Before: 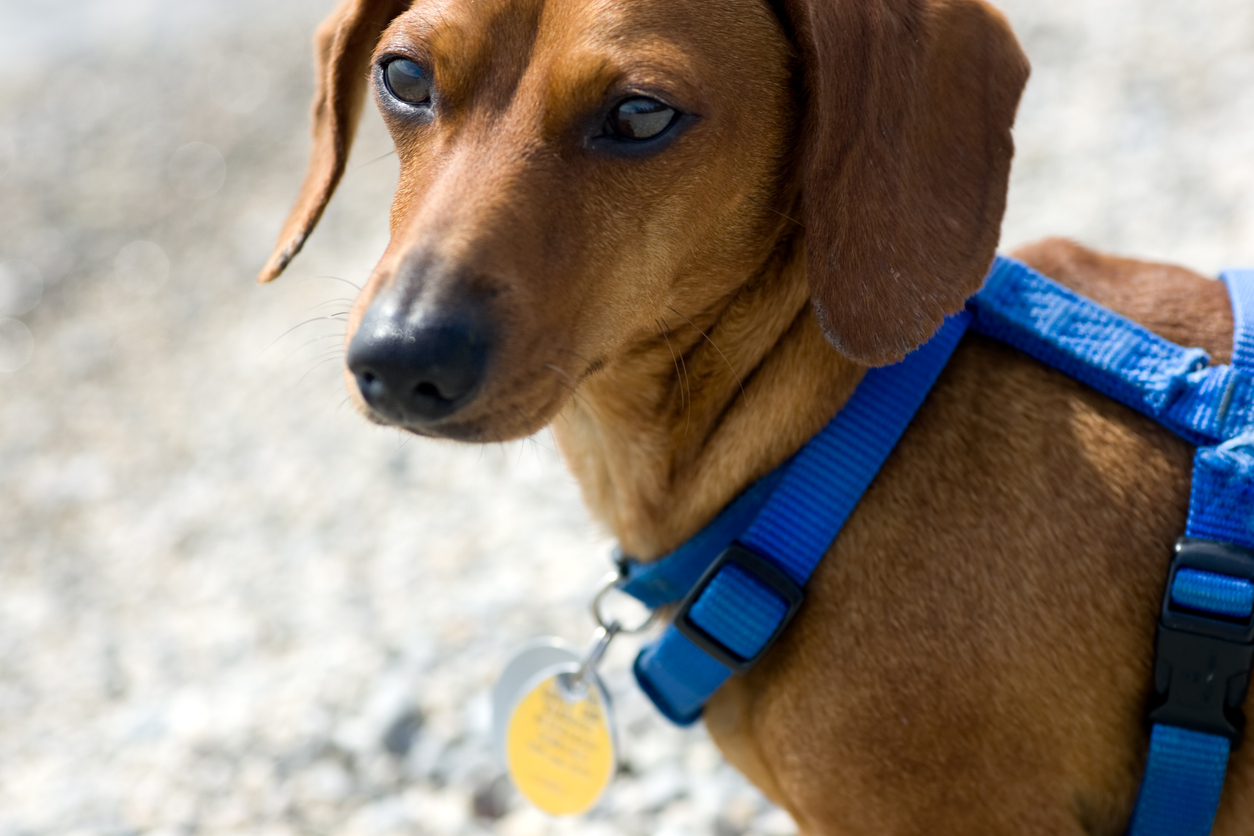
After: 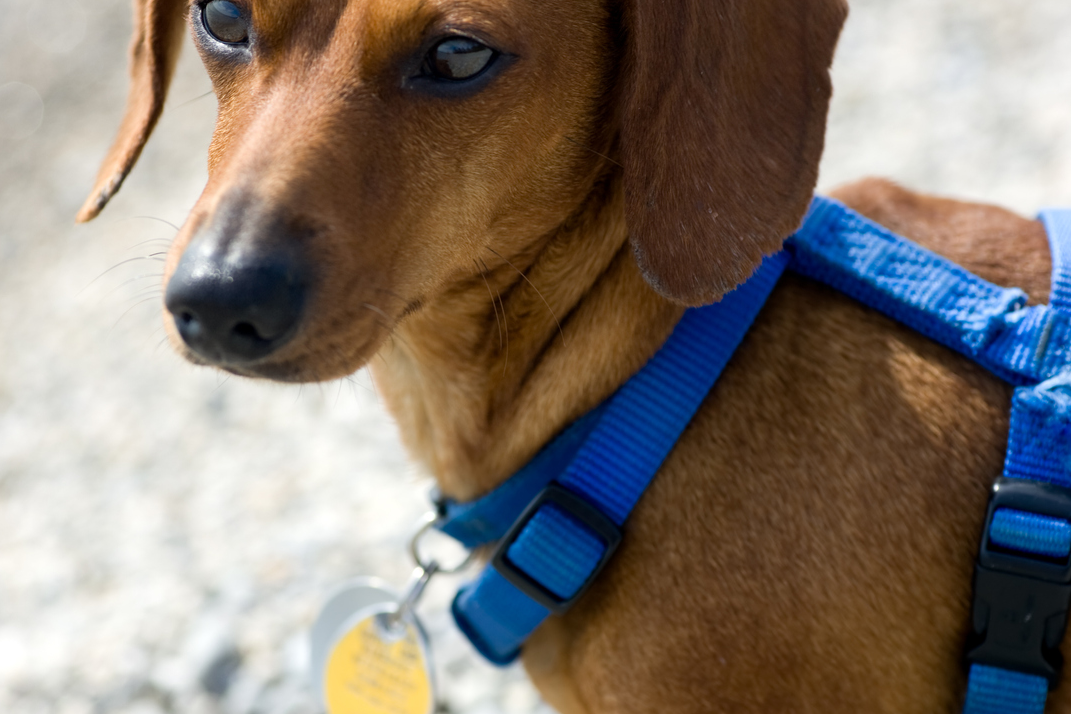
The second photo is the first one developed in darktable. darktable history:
crop: left 14.58%, top 7.29%, bottom 7.29%
